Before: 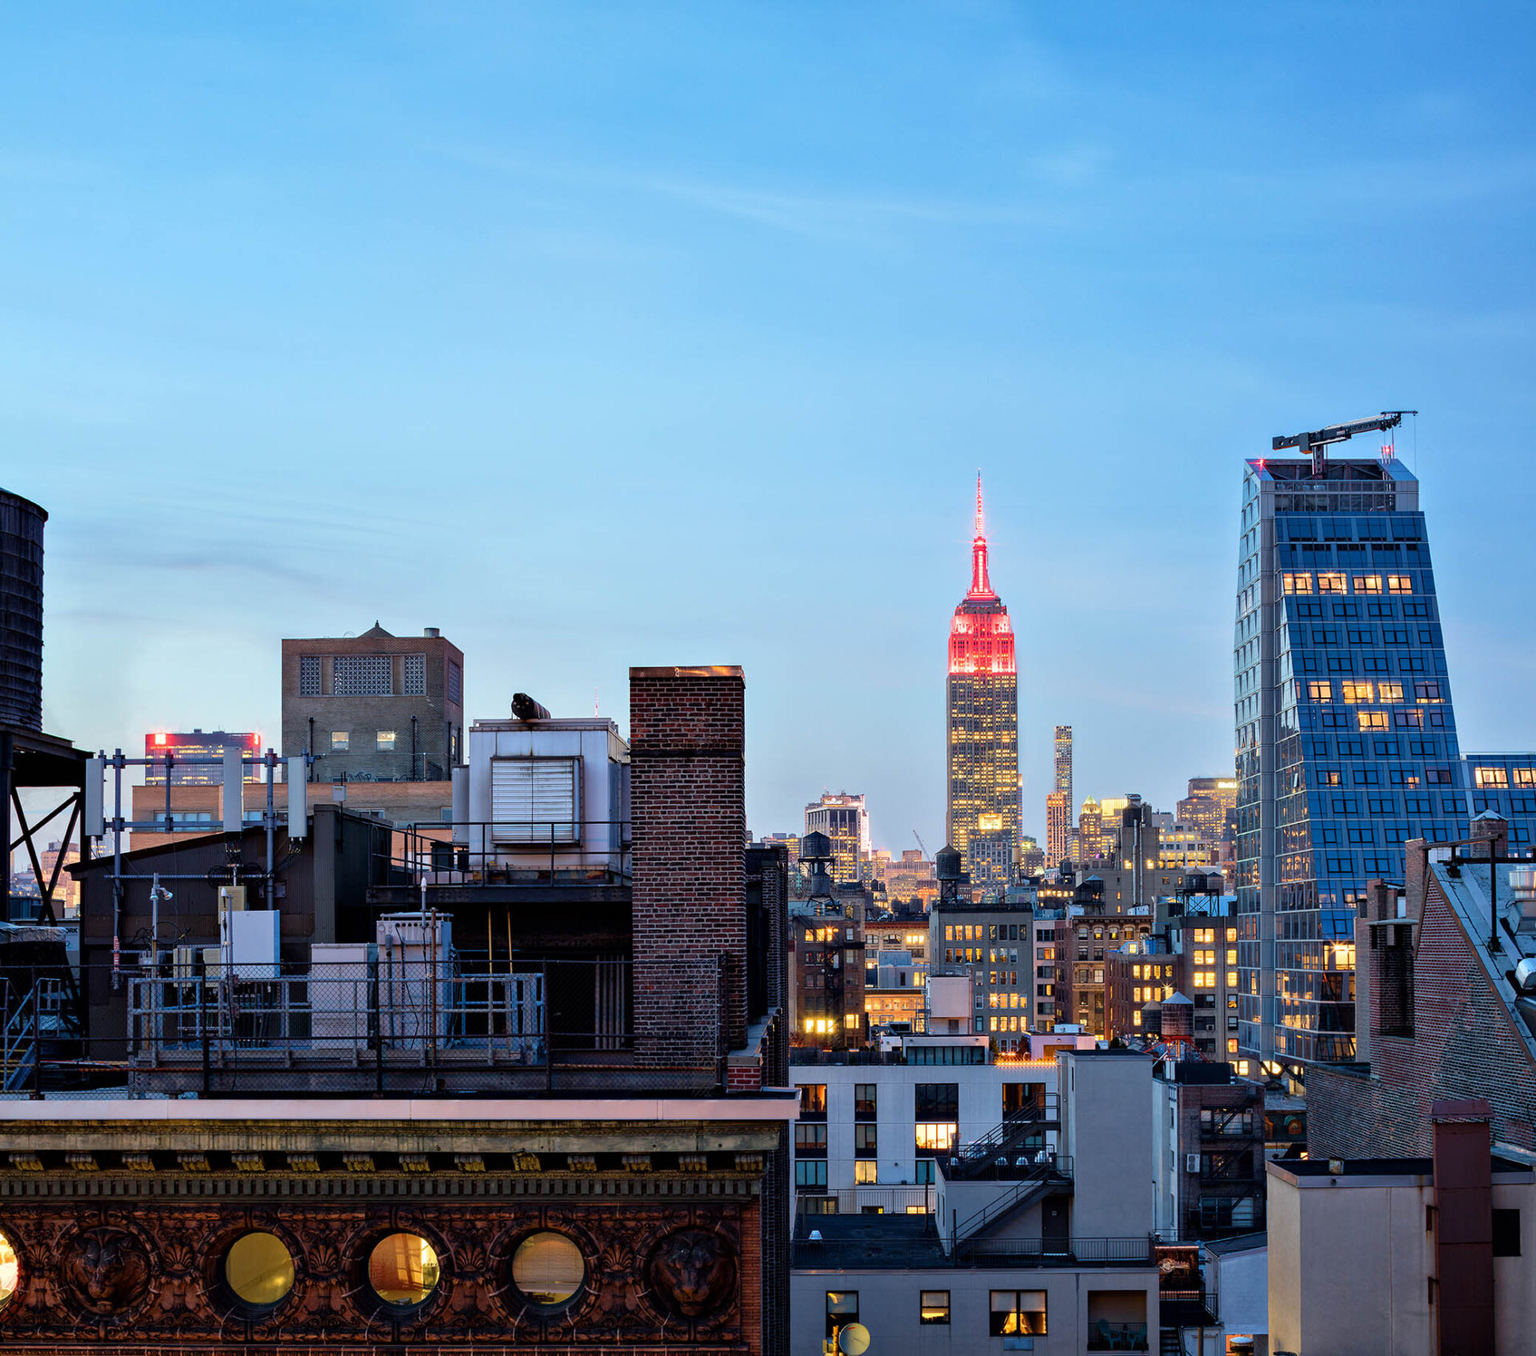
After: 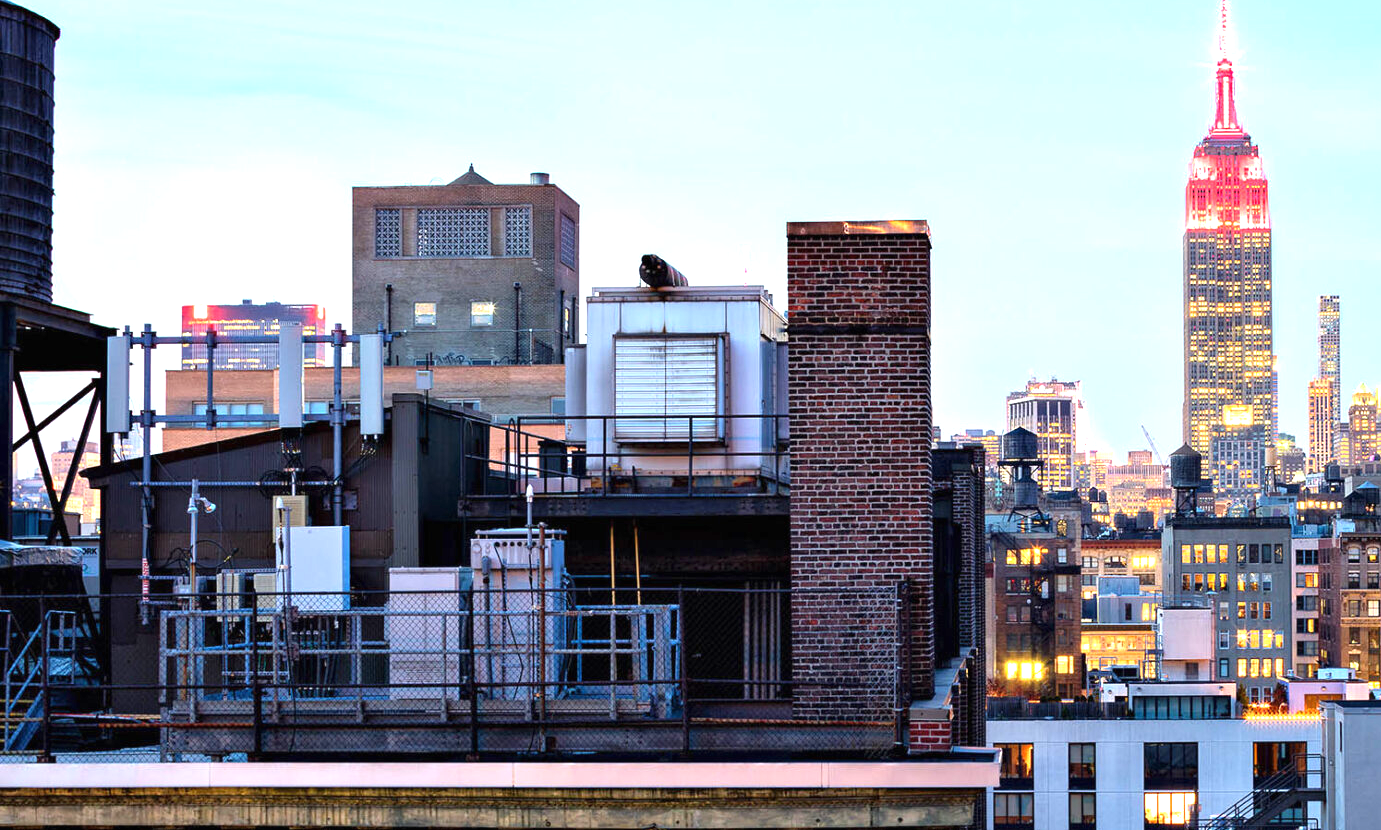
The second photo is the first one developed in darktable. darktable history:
exposure: black level correction 0, exposure 1.032 EV, compensate highlight preservation false
crop: top 36.144%, right 28.058%, bottom 14.872%
